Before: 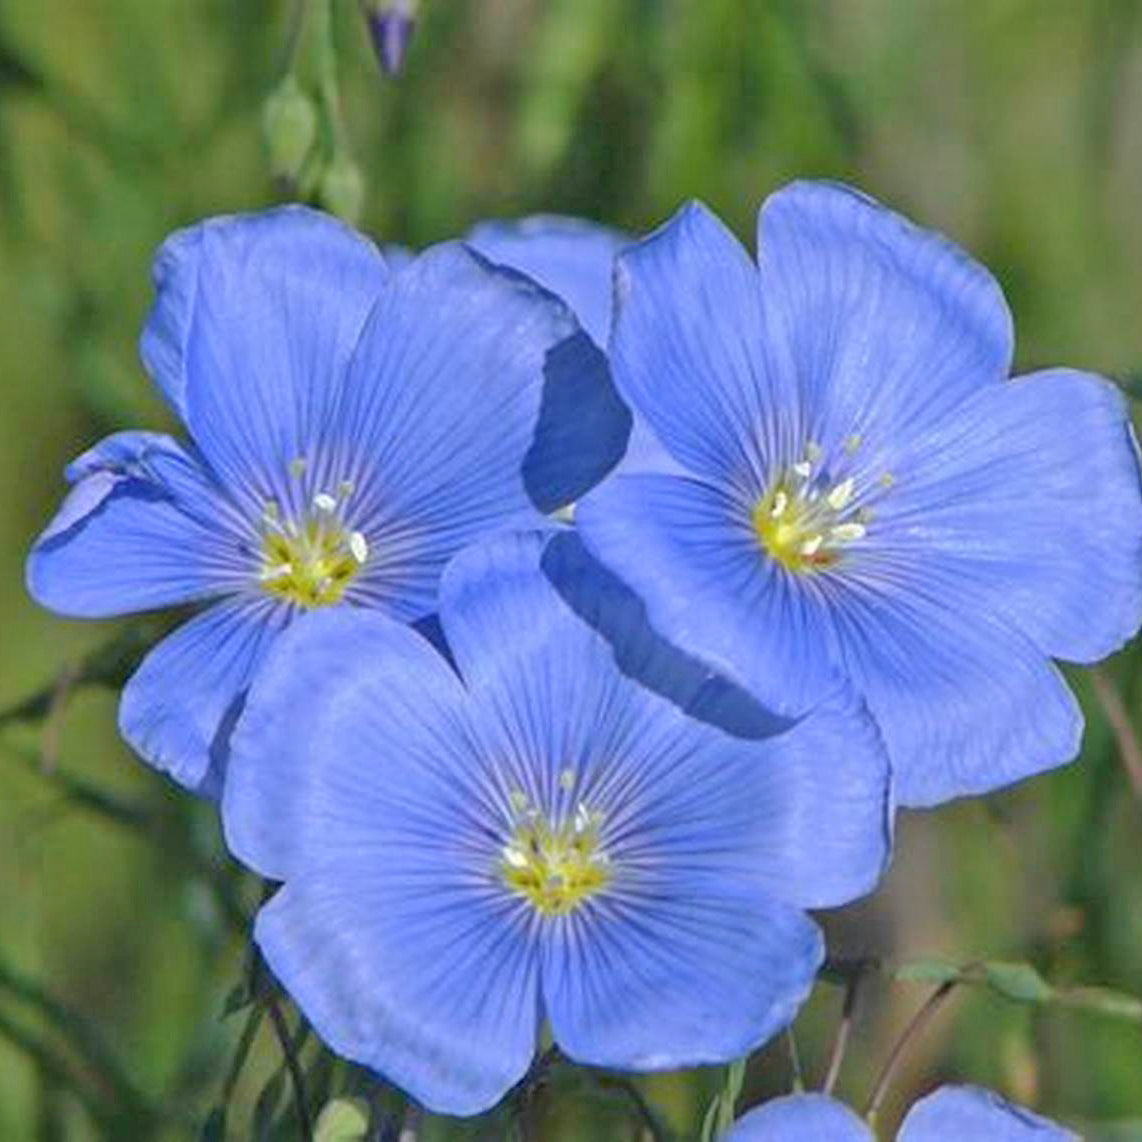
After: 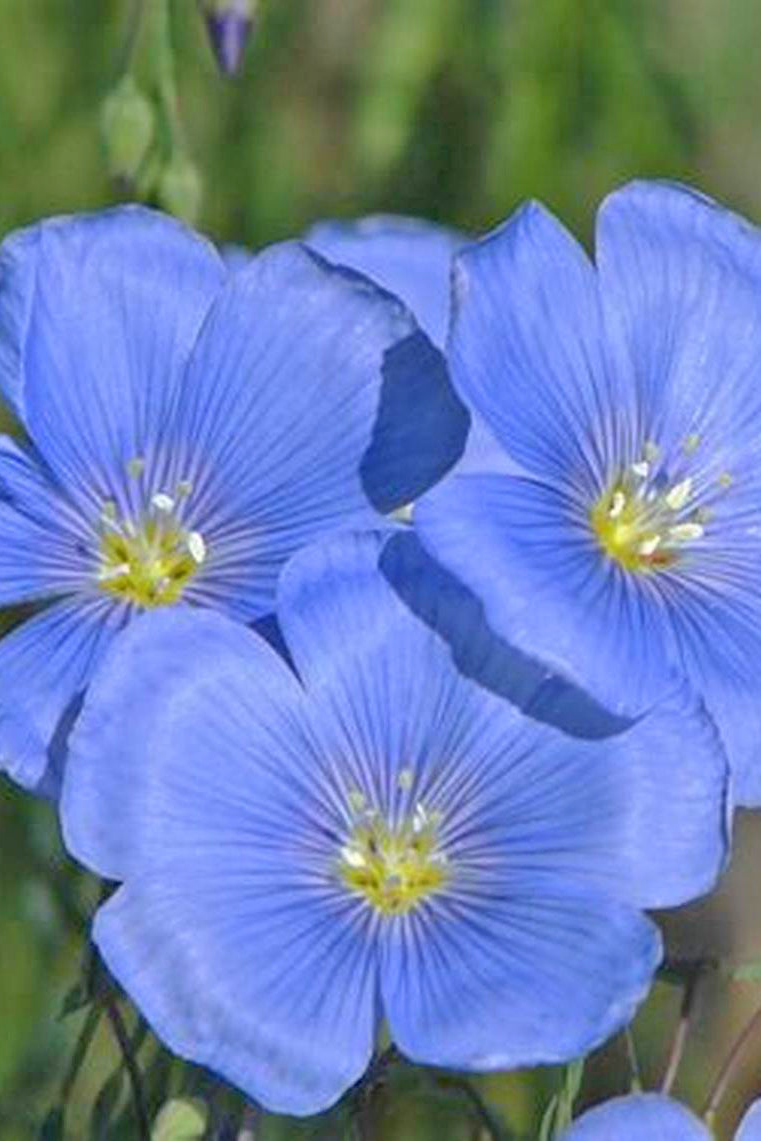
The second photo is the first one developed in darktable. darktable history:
rgb levels: preserve colors max RGB
crop and rotate: left 14.292%, right 19.041%
